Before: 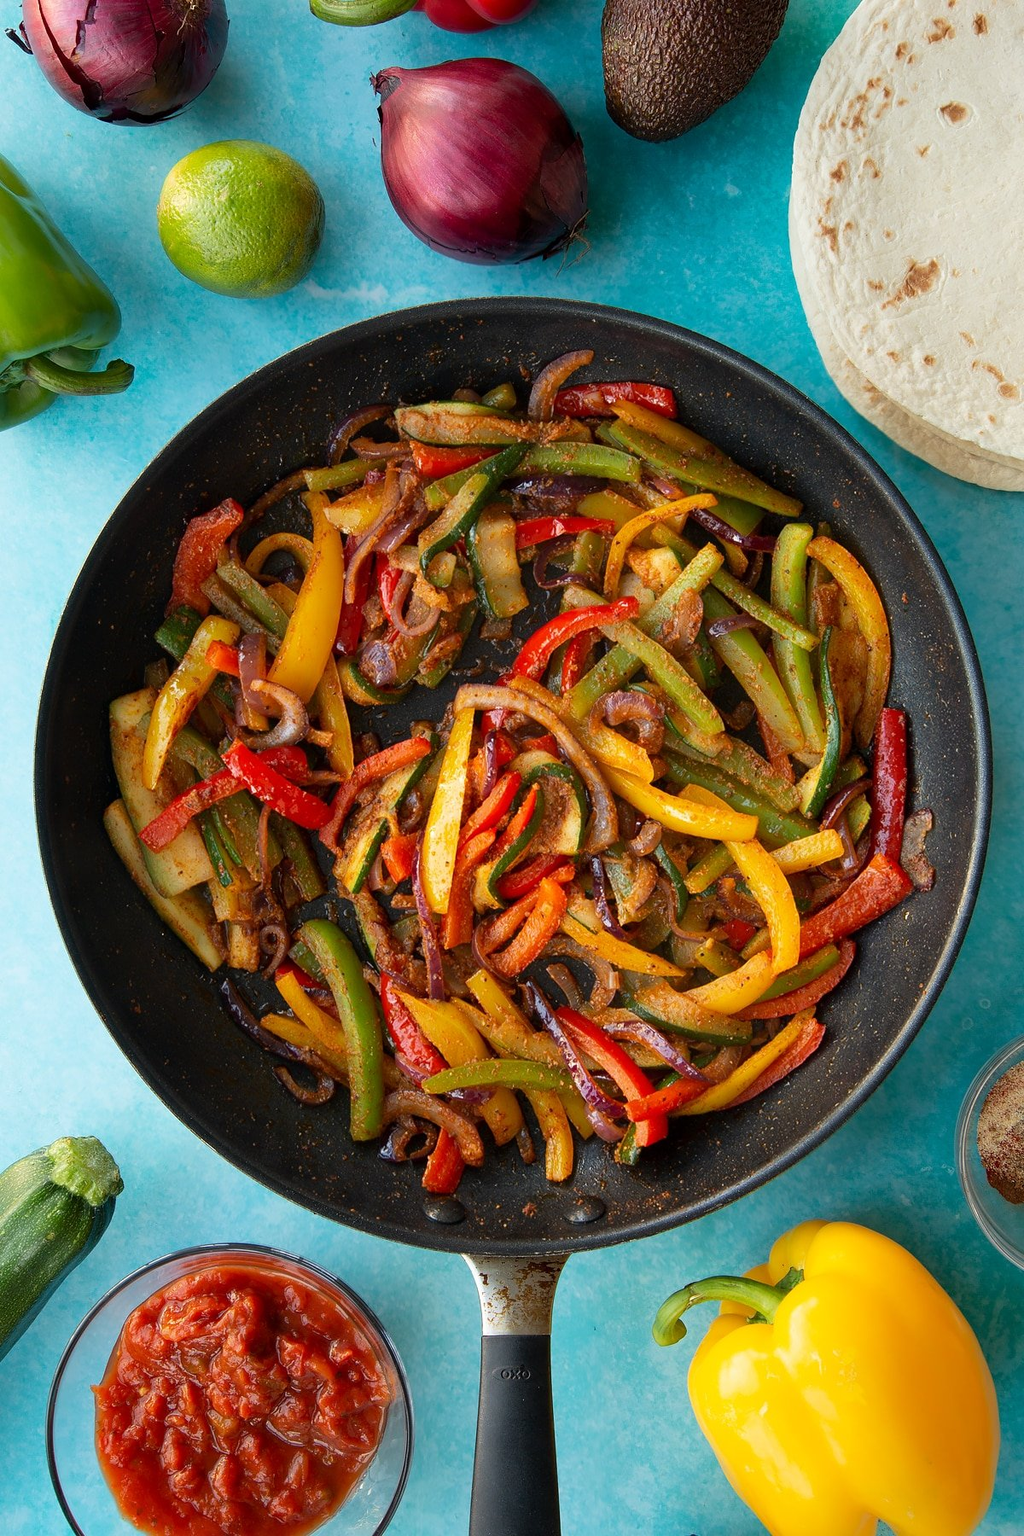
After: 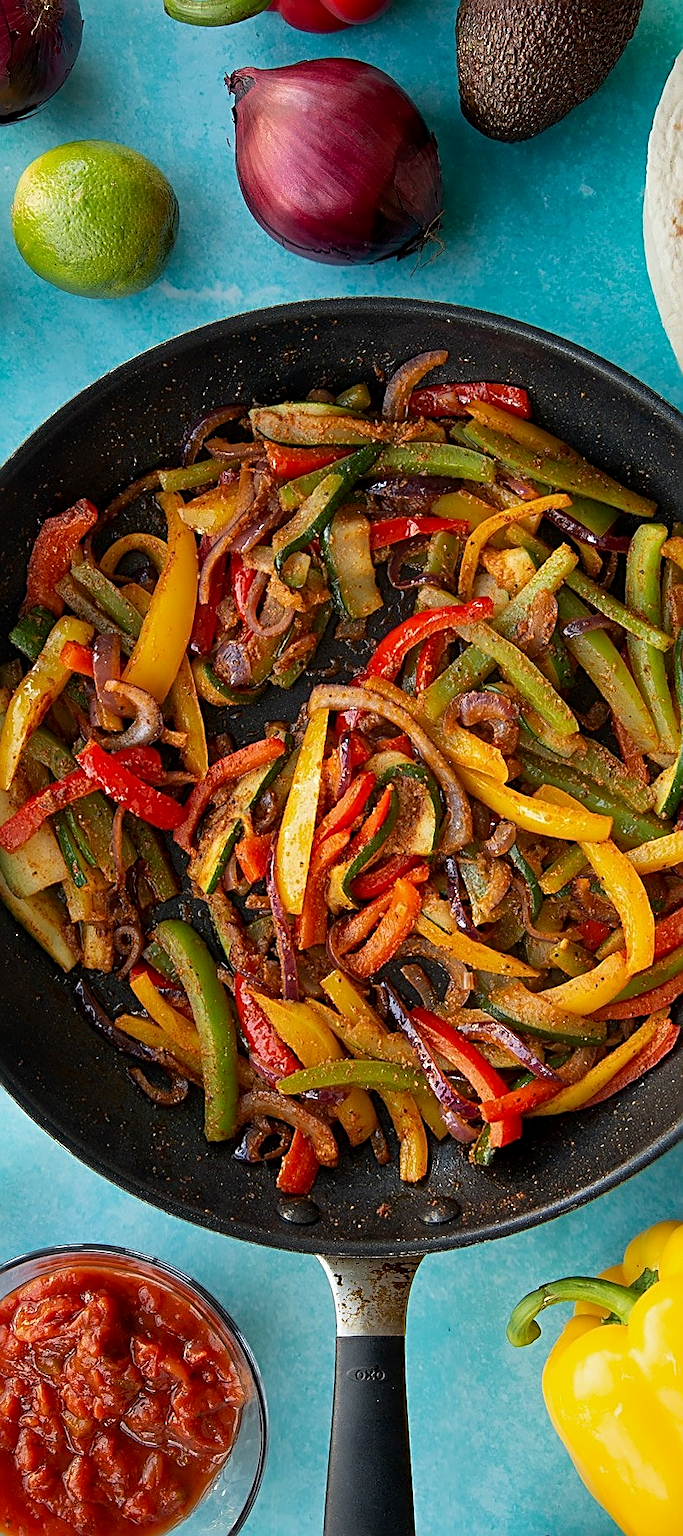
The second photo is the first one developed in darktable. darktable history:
exposure: black level correction 0.002, exposure -0.106 EV, compensate highlight preservation false
crop and rotate: left 14.294%, right 18.996%
sharpen: radius 2.607, amount 0.698
